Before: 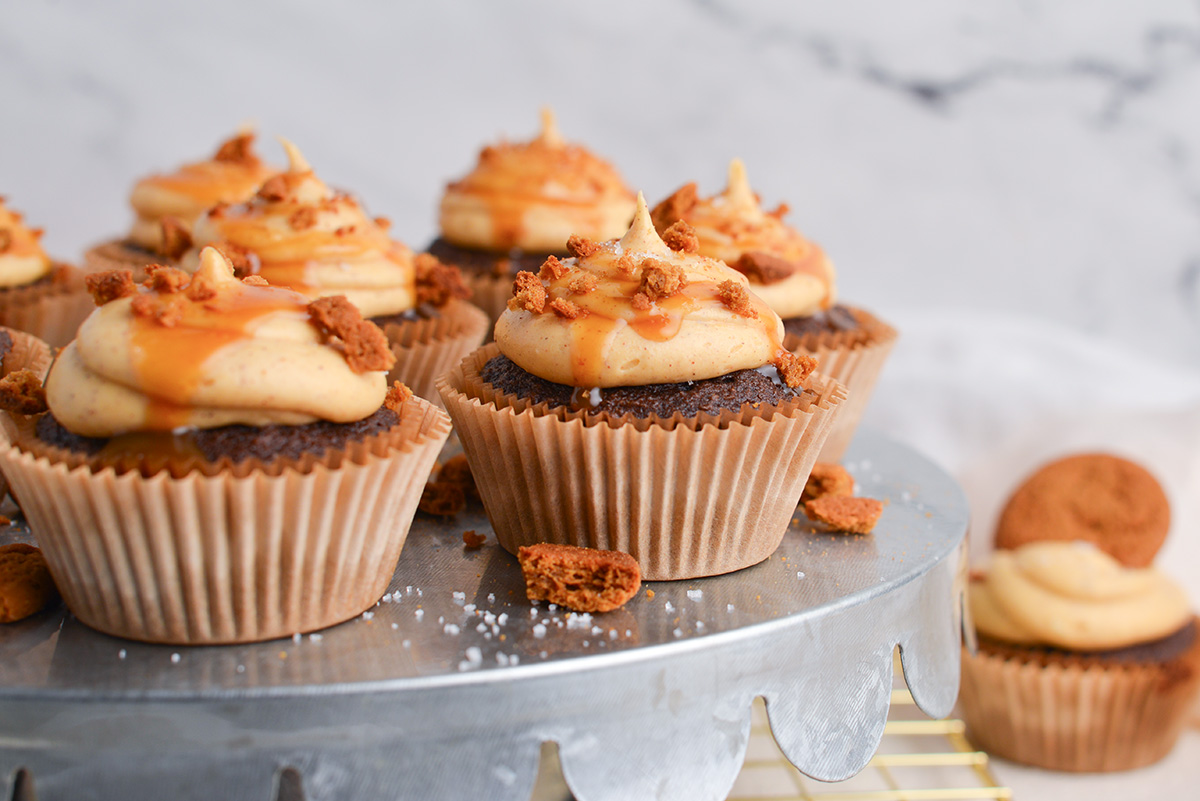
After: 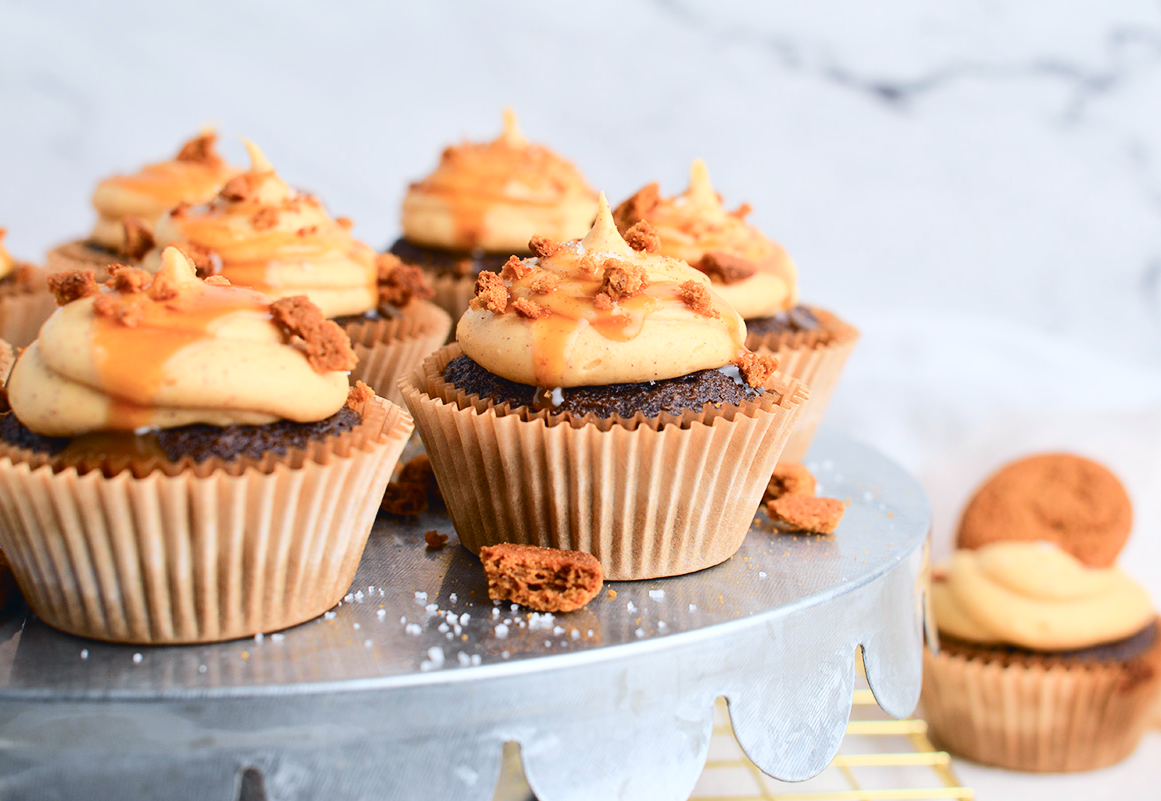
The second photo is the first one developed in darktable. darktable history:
crop and rotate: left 3.196%
tone curve: curves: ch0 [(0, 0.023) (0.087, 0.065) (0.184, 0.168) (0.45, 0.54) (0.57, 0.683) (0.722, 0.825) (0.877, 0.948) (1, 1)]; ch1 [(0, 0) (0.388, 0.369) (0.44, 0.44) (0.489, 0.481) (0.534, 0.528) (0.657, 0.655) (1, 1)]; ch2 [(0, 0) (0.353, 0.317) (0.408, 0.427) (0.472, 0.46) (0.5, 0.488) (0.537, 0.518) (0.576, 0.592) (0.625, 0.631) (1, 1)], color space Lab, independent channels, preserve colors none
